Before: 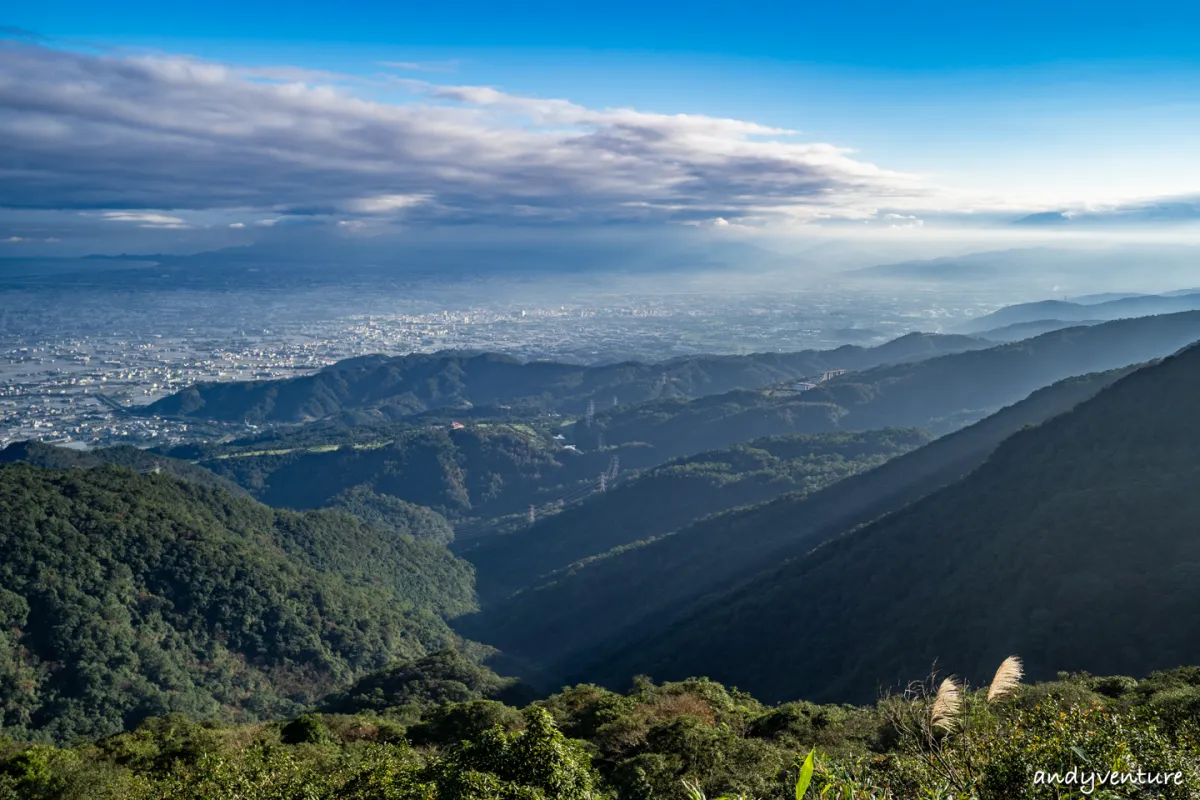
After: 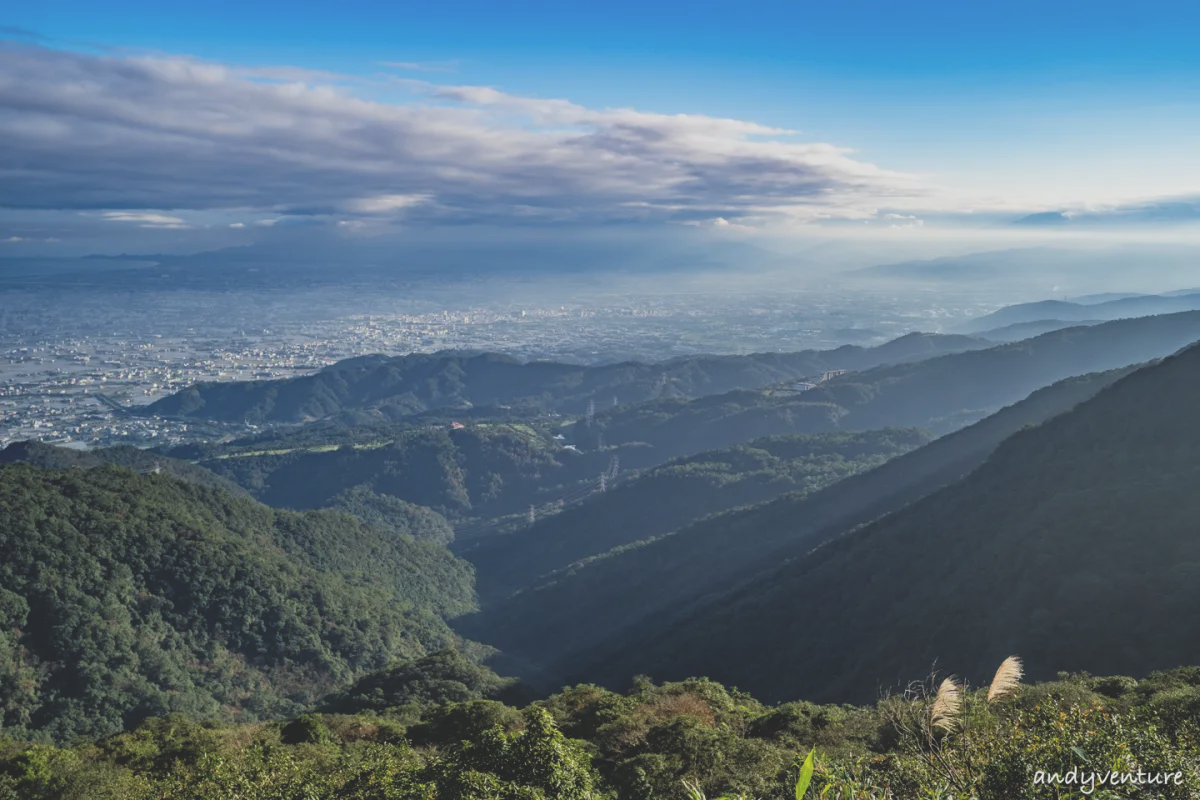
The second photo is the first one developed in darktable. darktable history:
exposure: black level correction -0.015, exposure -0.5 EV, compensate highlight preservation false
contrast brightness saturation: brightness 0.13
base curve: exposure shift 0, preserve colors none
